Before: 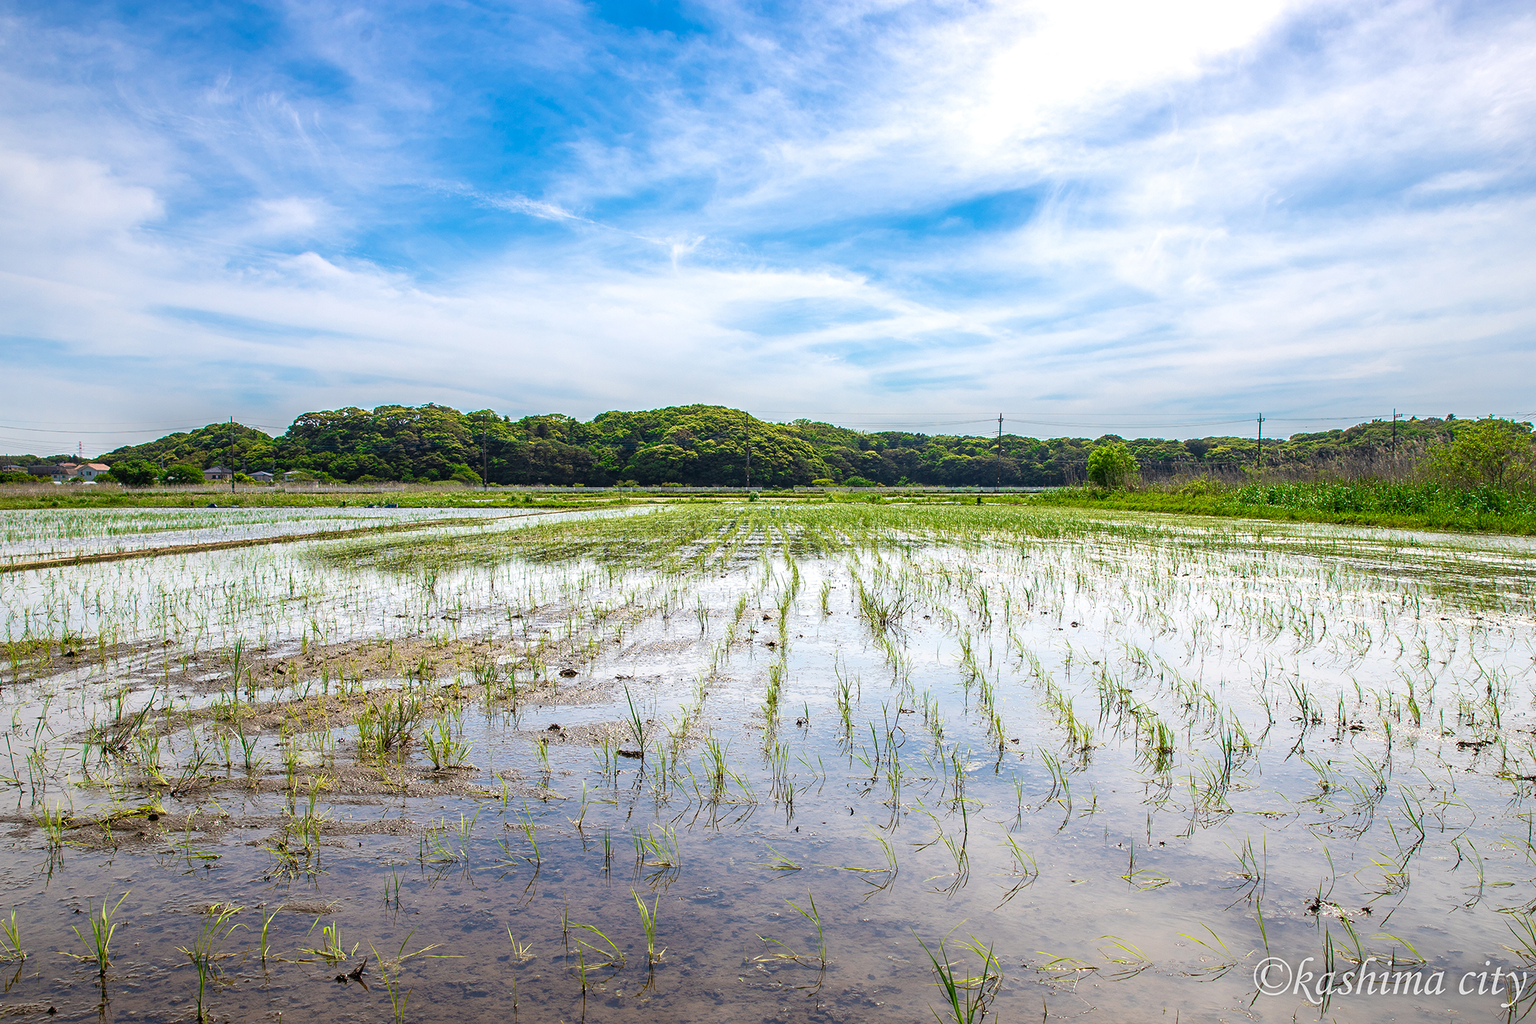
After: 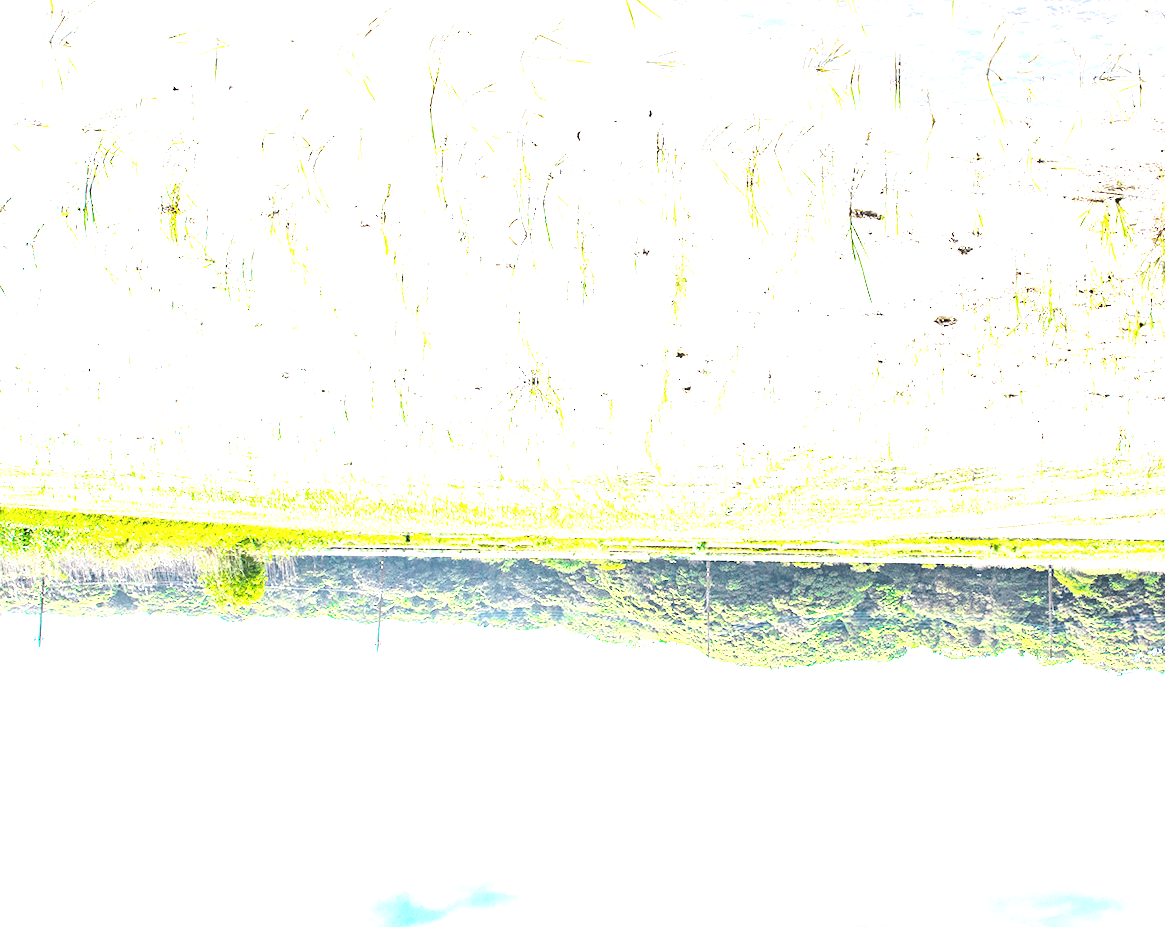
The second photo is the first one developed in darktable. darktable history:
orientation "rotate by 180 degrees": orientation rotate 180°
crop: left 16.202%, top 11.208%, right 26.045%, bottom 20.557%
tone equalizer "contrast tone curve: strong": -8 EV -1.08 EV, -7 EV -1.01 EV, -6 EV -0.867 EV, -5 EV -0.578 EV, -3 EV 0.578 EV, -2 EV 0.867 EV, -1 EV 1.01 EV, +0 EV 1.08 EV, edges refinement/feathering 500, mask exposure compensation -1.57 EV, preserve details no
exposure: exposure 0.574 EV
rotate and perspective: rotation 0.8°, automatic cropping off
